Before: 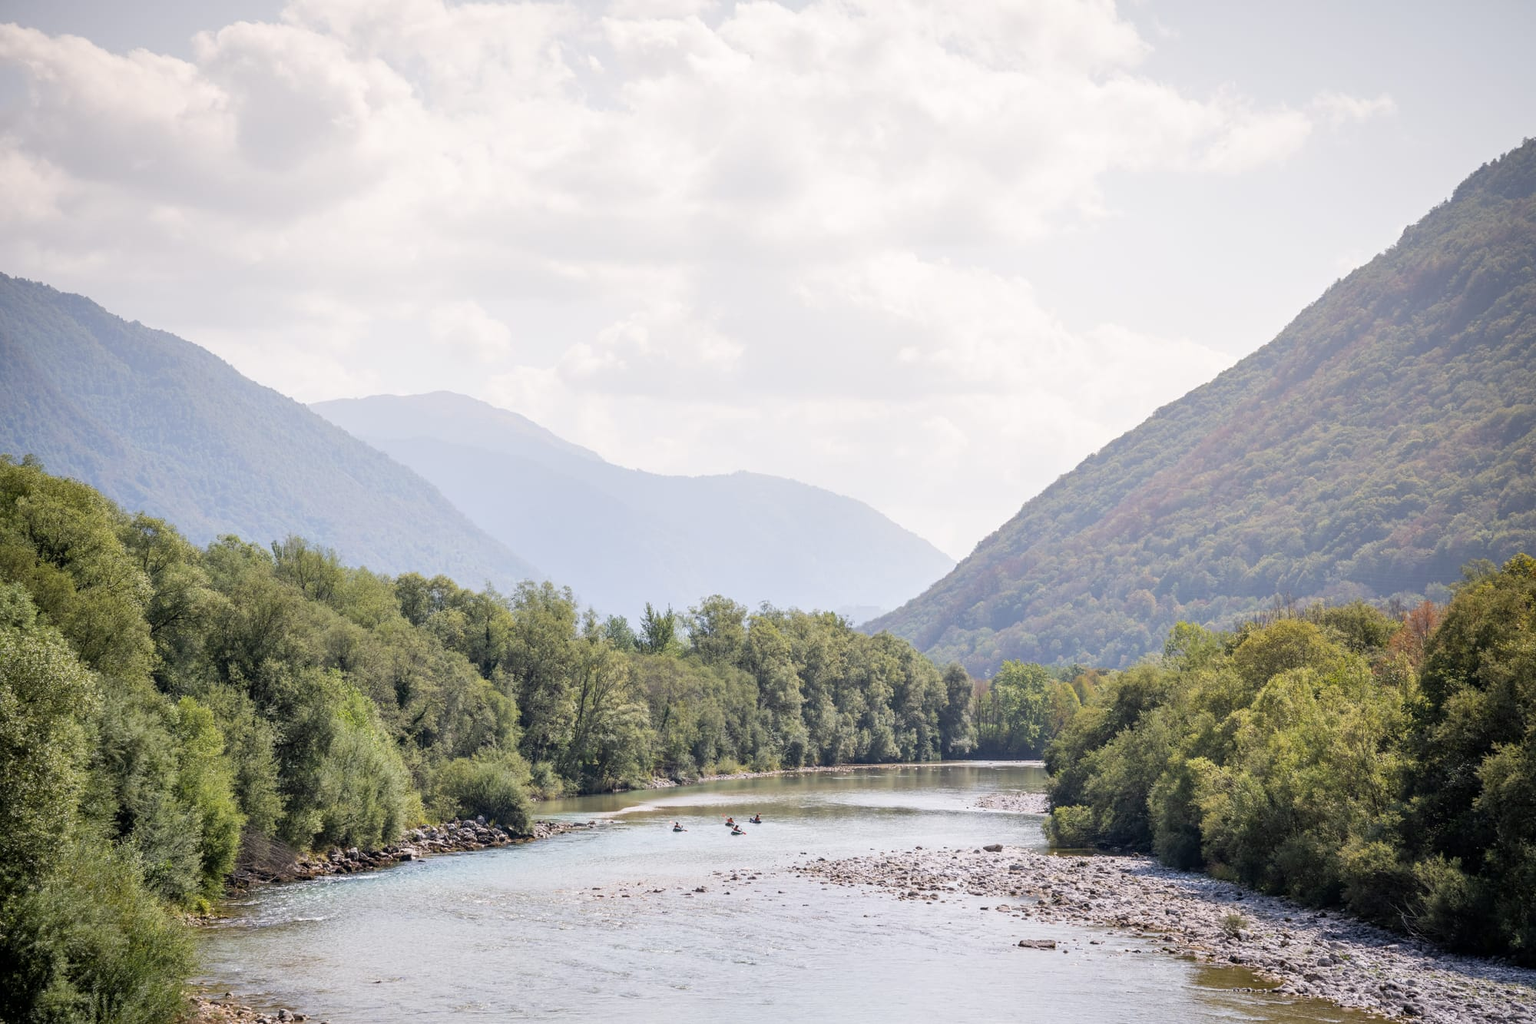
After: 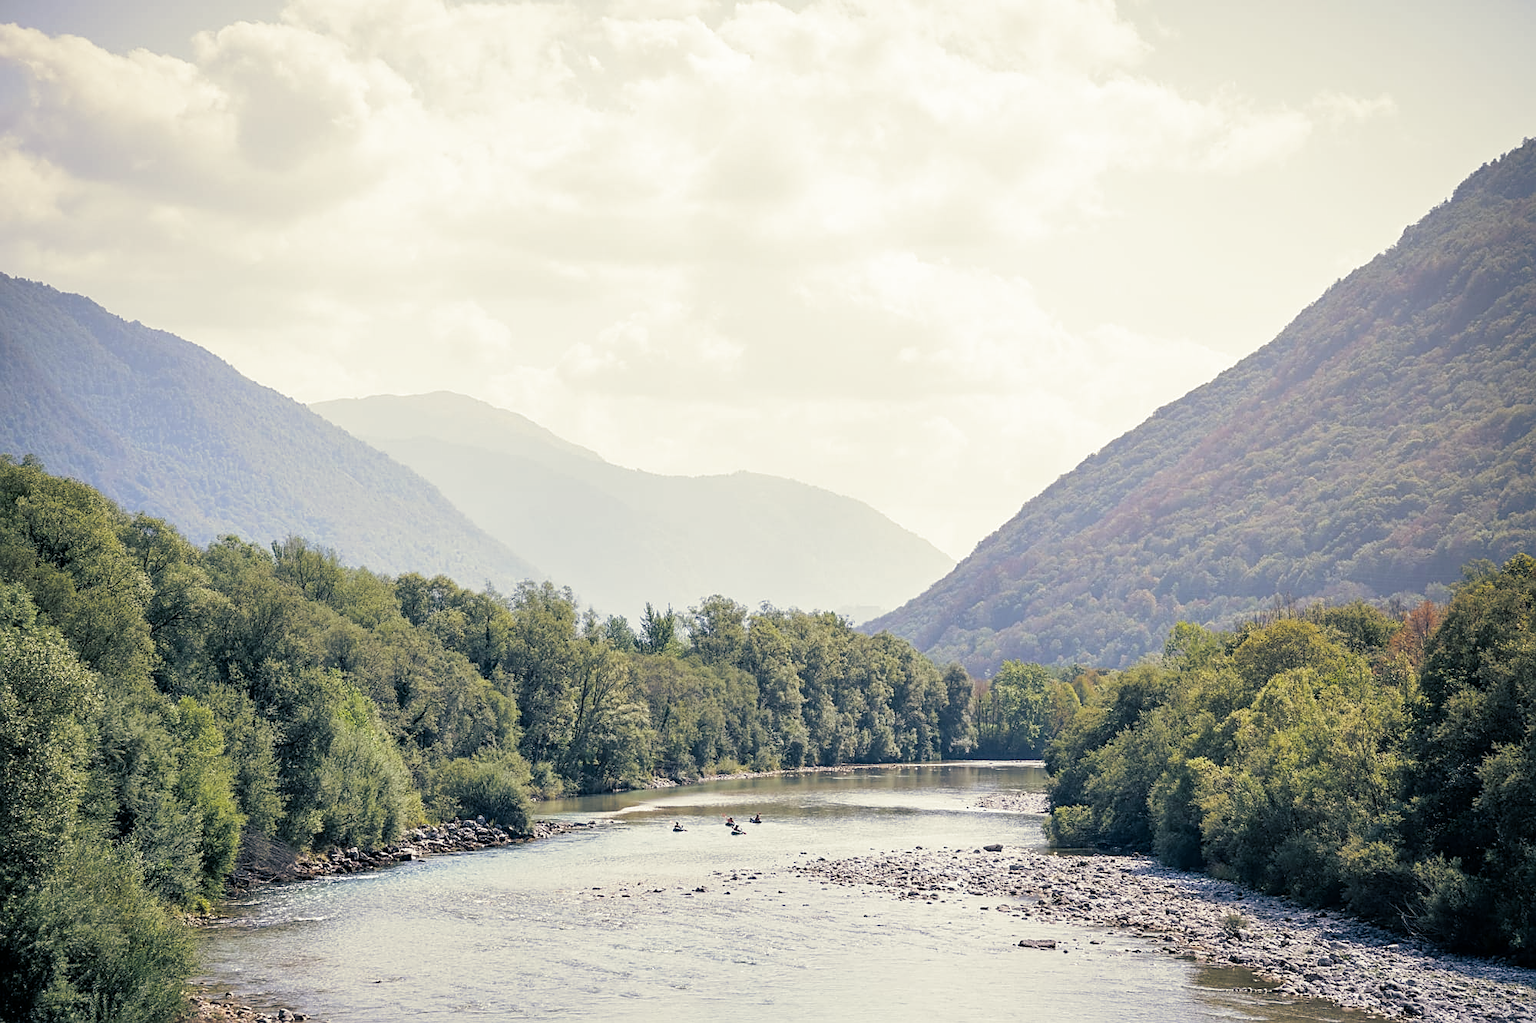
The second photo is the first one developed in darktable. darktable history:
tone equalizer: on, module defaults
sharpen: on, module defaults
split-toning: shadows › hue 216°, shadows › saturation 1, highlights › hue 57.6°, balance -33.4
